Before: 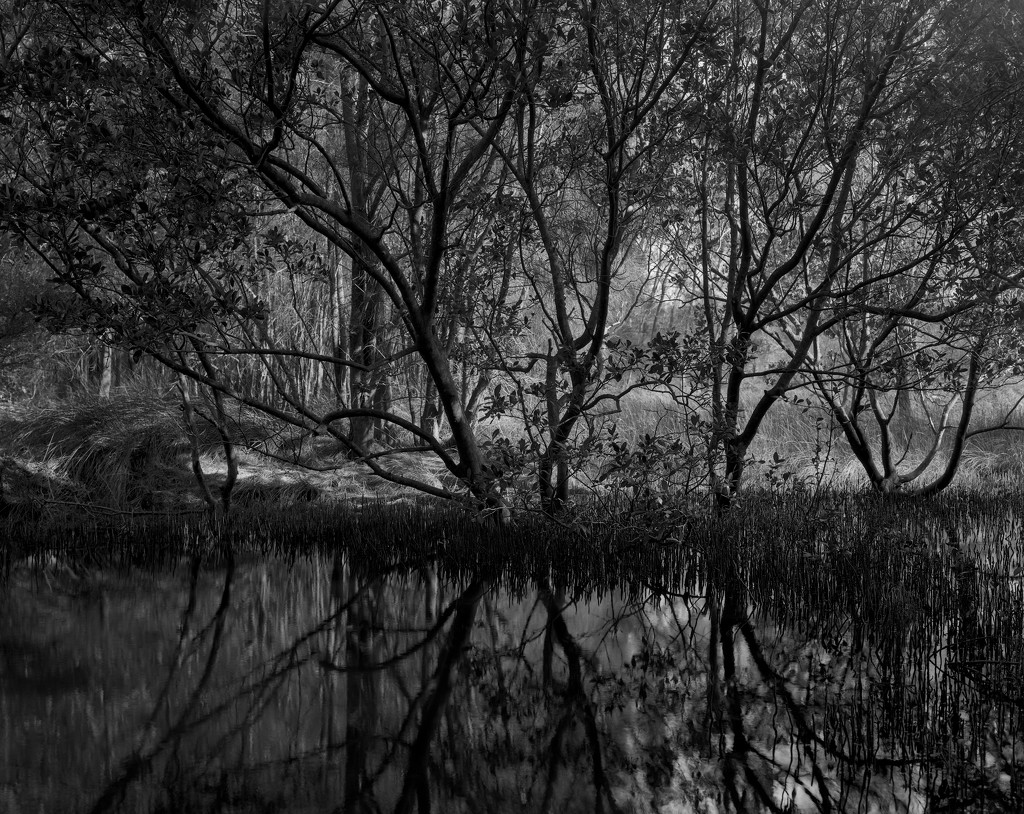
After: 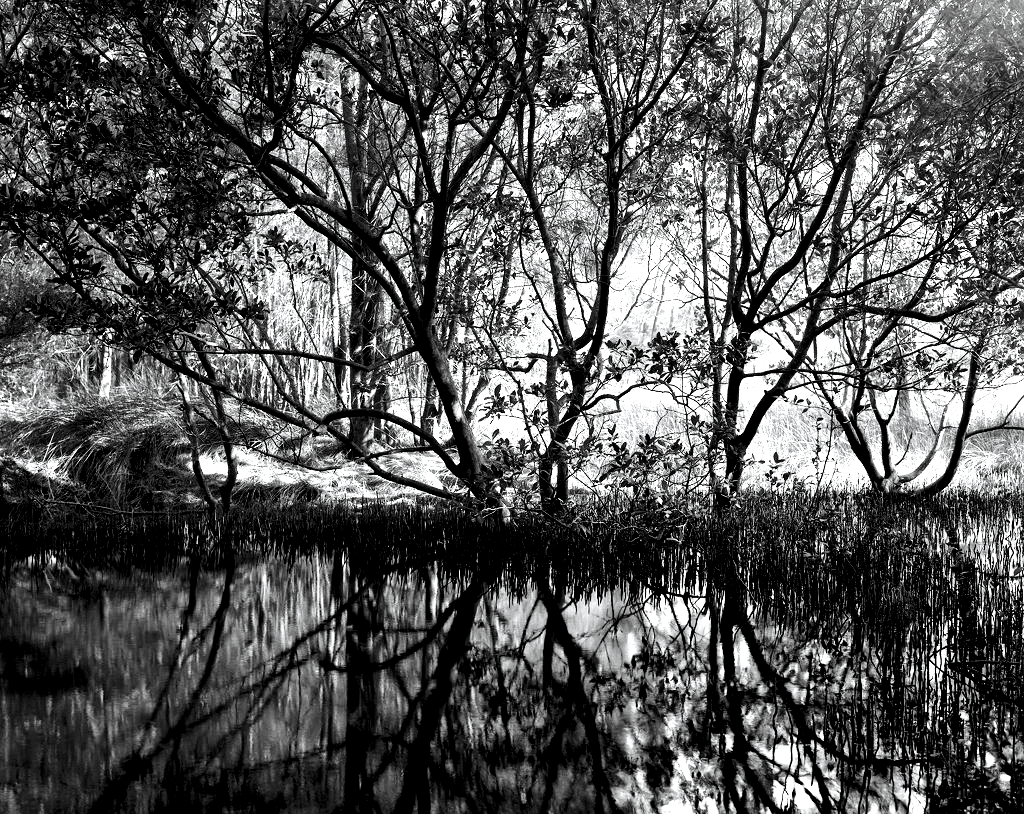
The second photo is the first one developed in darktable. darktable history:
exposure: black level correction 0.001, exposure 1.866 EV, compensate highlight preservation false
tone curve: curves: ch0 [(0, 0) (0.071, 0.047) (0.266, 0.26) (0.483, 0.554) (0.753, 0.811) (1, 0.983)]; ch1 [(0, 0) (0.346, 0.307) (0.408, 0.387) (0.463, 0.465) (0.482, 0.493) (0.502, 0.499) (0.517, 0.502) (0.55, 0.548) (0.597, 0.61) (0.651, 0.698) (1, 1)]; ch2 [(0, 0) (0.346, 0.34) (0.434, 0.46) (0.485, 0.494) (0.5, 0.498) (0.517, 0.506) (0.526, 0.545) (0.583, 0.61) (0.625, 0.659) (1, 1)], color space Lab, independent channels, preserve colors none
levels: levels [0.116, 0.574, 1]
color balance rgb: shadows lift › chroma 4.563%, shadows lift › hue 25.55°, perceptual saturation grading › global saturation 14.97%, perceptual brilliance grading › global brilliance -4.503%, perceptual brilliance grading › highlights 24.757%, perceptual brilliance grading › mid-tones 7.213%, perceptual brilliance grading › shadows -4.968%
